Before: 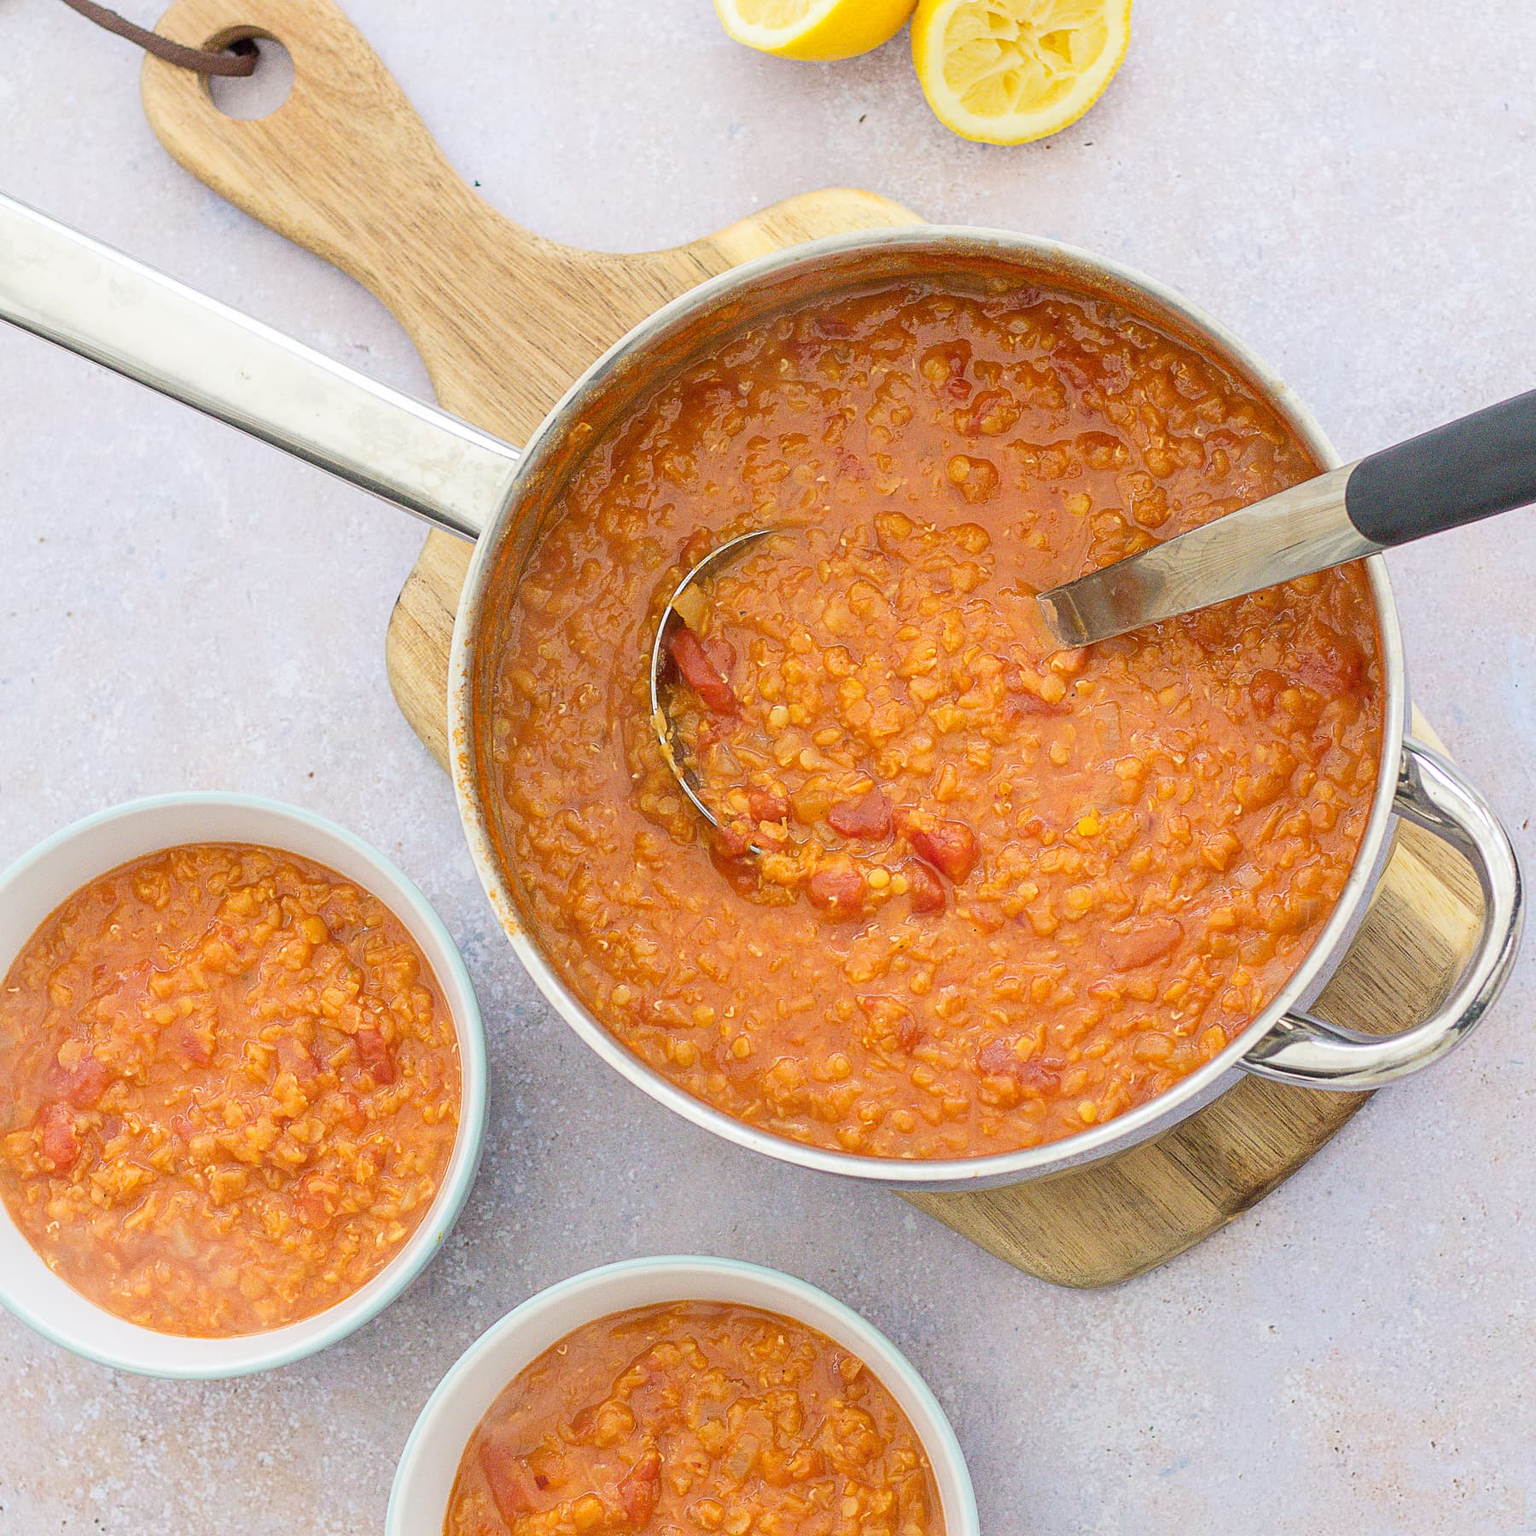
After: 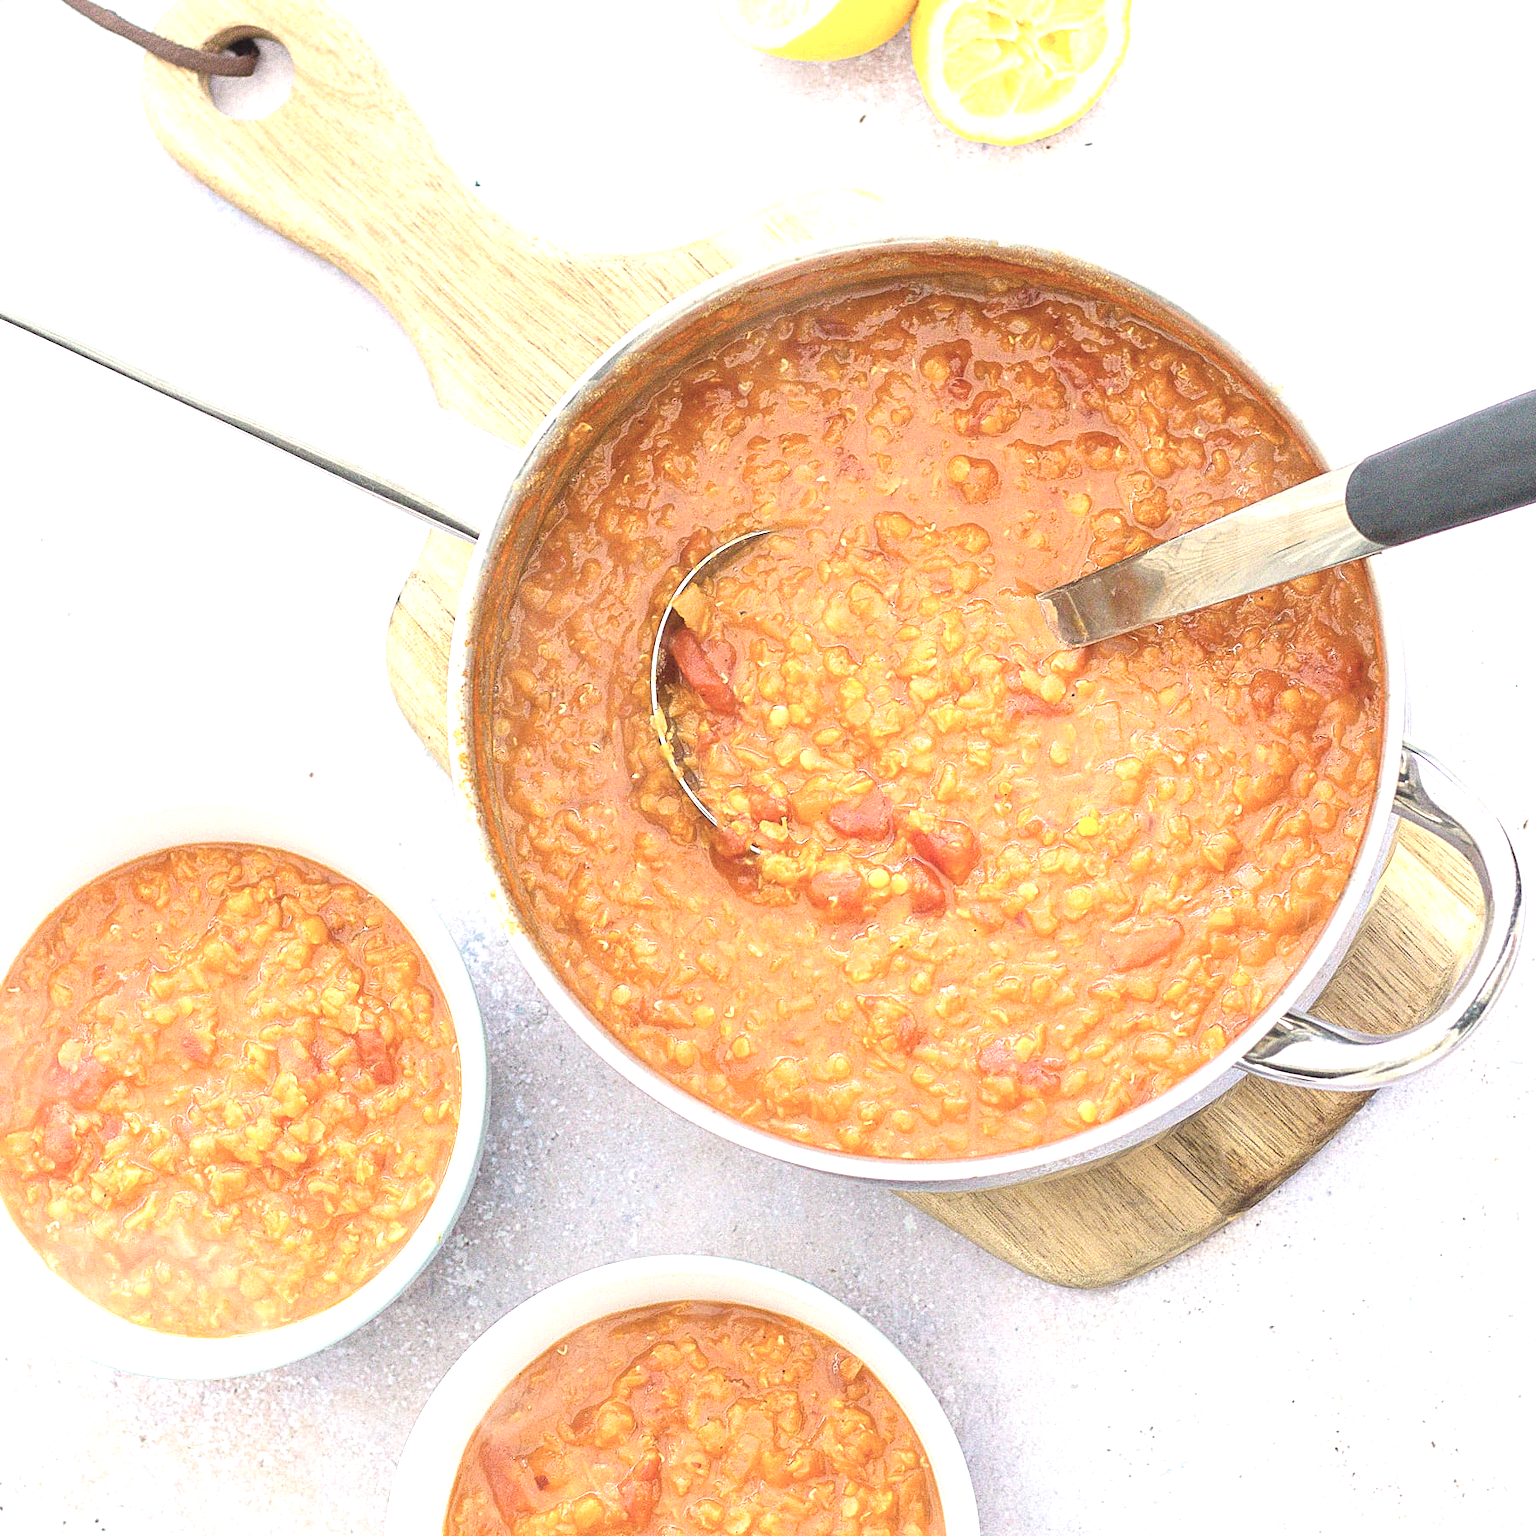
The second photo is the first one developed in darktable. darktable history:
exposure: black level correction -0.005, exposure 1 EV, compensate highlight preservation false
contrast brightness saturation: contrast 0.06, brightness -0.01, saturation -0.23
